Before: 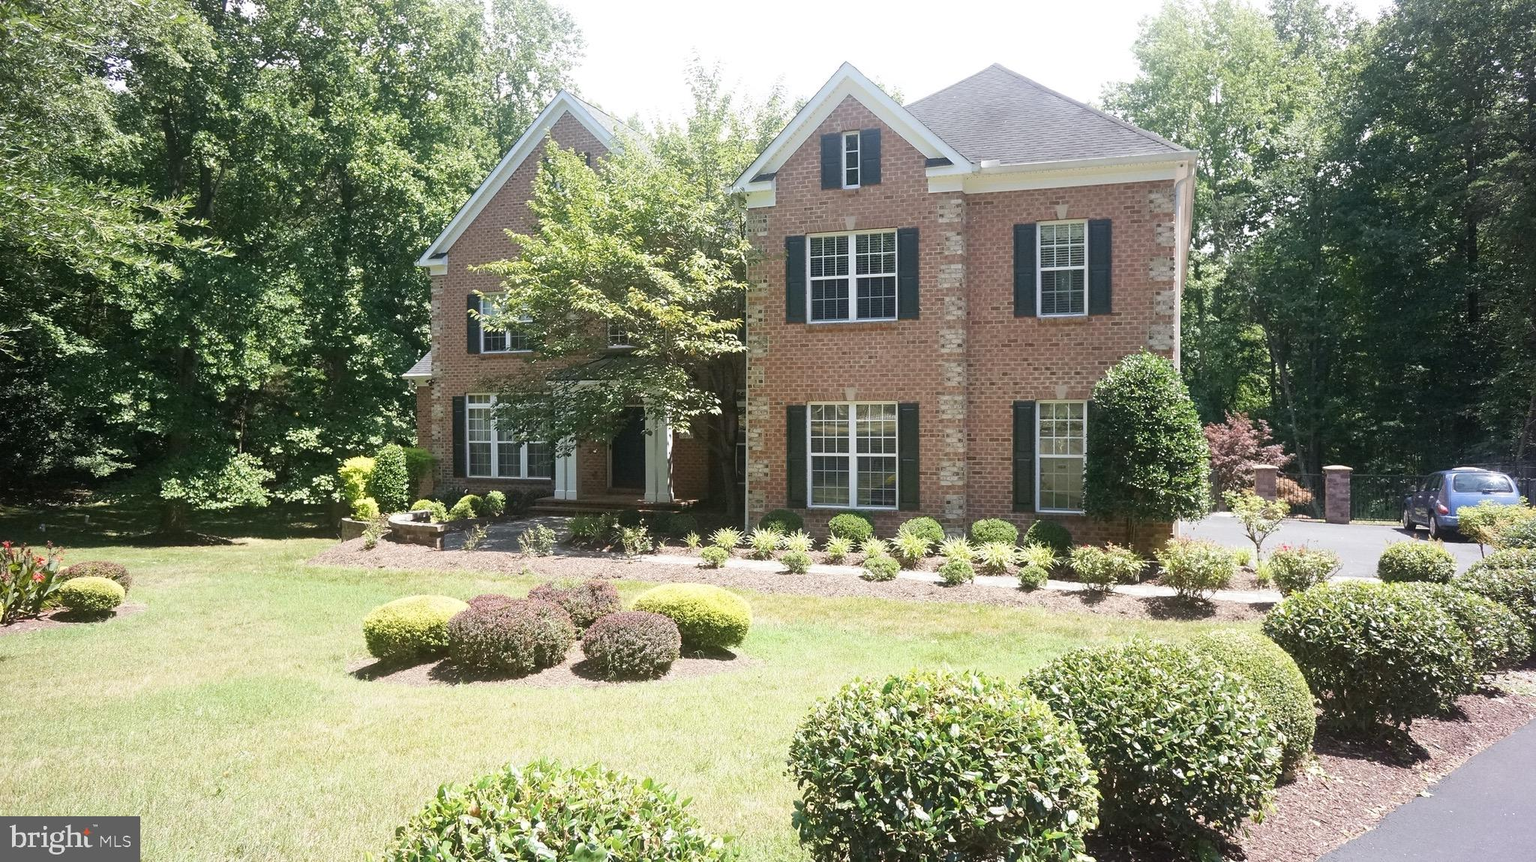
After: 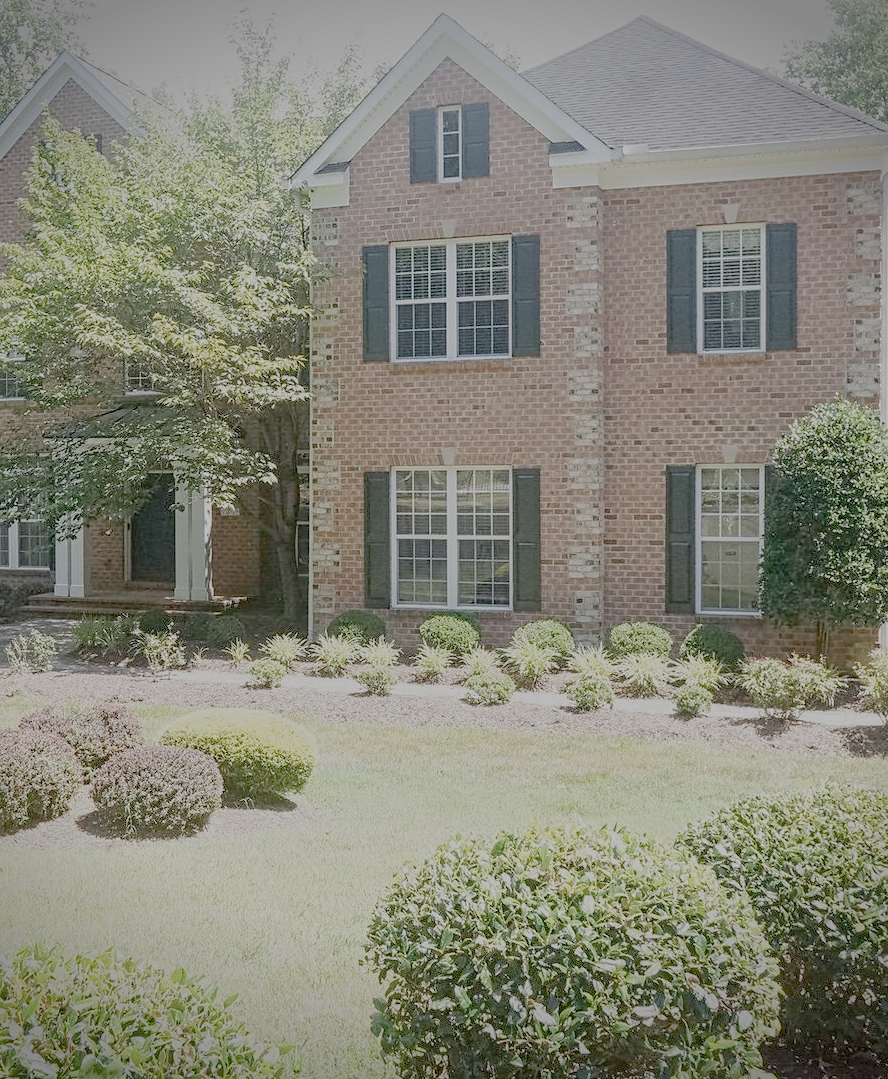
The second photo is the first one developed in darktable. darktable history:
filmic rgb: white relative exposure 8 EV, threshold 3 EV, structure ↔ texture 100%, target black luminance 0%, hardness 2.44, latitude 76.53%, contrast 0.562, shadows ↔ highlights balance 0%, preserve chrominance no, color science v4 (2020), iterations of high-quality reconstruction 10, type of noise poissonian, enable highlight reconstruction true
contrast equalizer: y [[0.5, 0.5, 0.5, 0.539, 0.64, 0.611], [0.5 ×6], [0.5 ×6], [0 ×6], [0 ×6]]
vignetting: fall-off start 88.53%, fall-off radius 44.2%, saturation 0.376, width/height ratio 1.161
white balance: emerald 1
exposure: exposure 0.722 EV, compensate highlight preservation false
crop: left 33.452%, top 6.025%, right 23.155%
